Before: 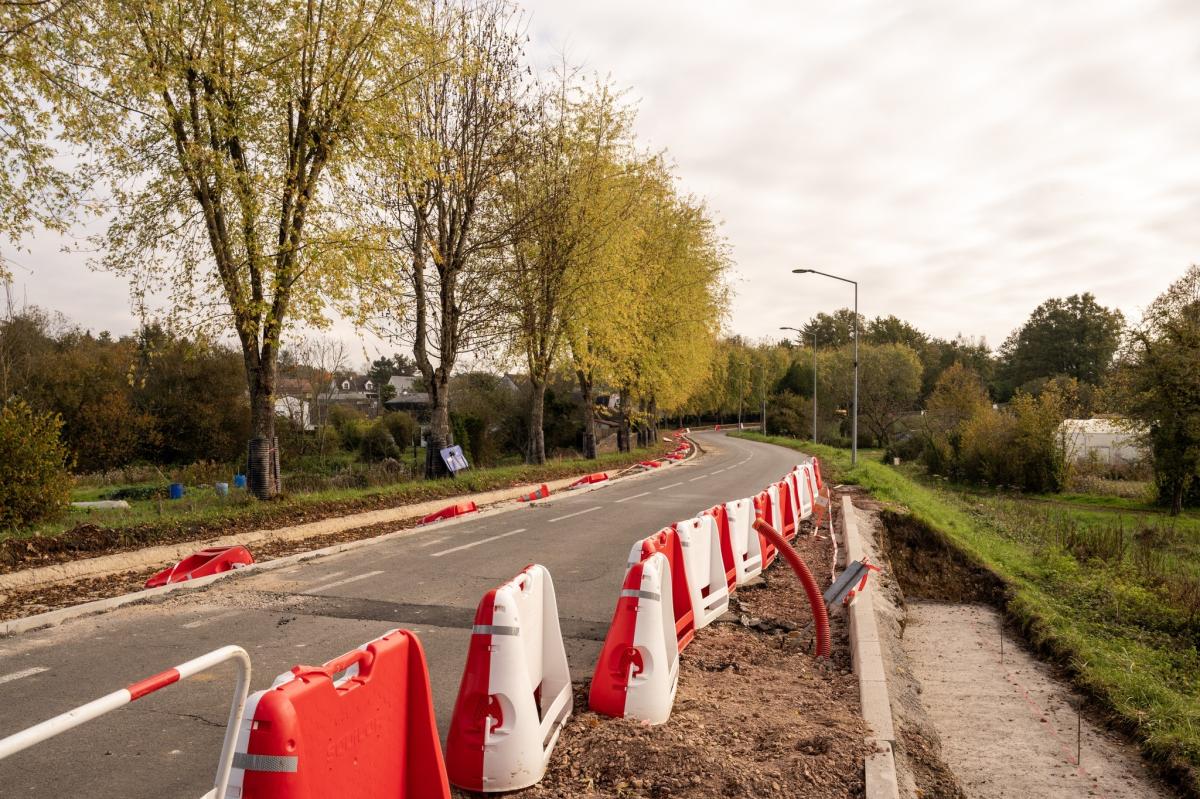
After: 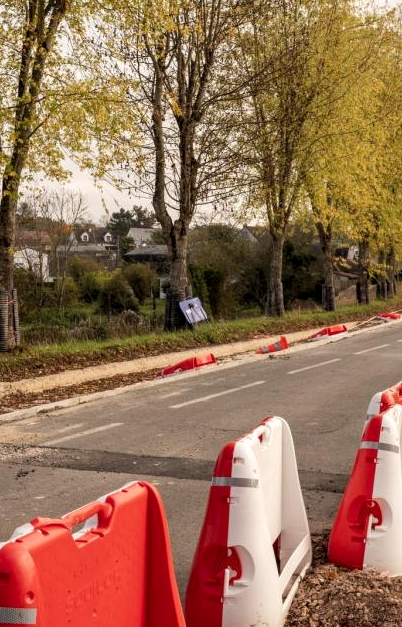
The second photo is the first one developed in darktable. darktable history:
local contrast: highlights 100%, shadows 100%, detail 120%, midtone range 0.2
crop and rotate: left 21.77%, top 18.528%, right 44.676%, bottom 2.997%
